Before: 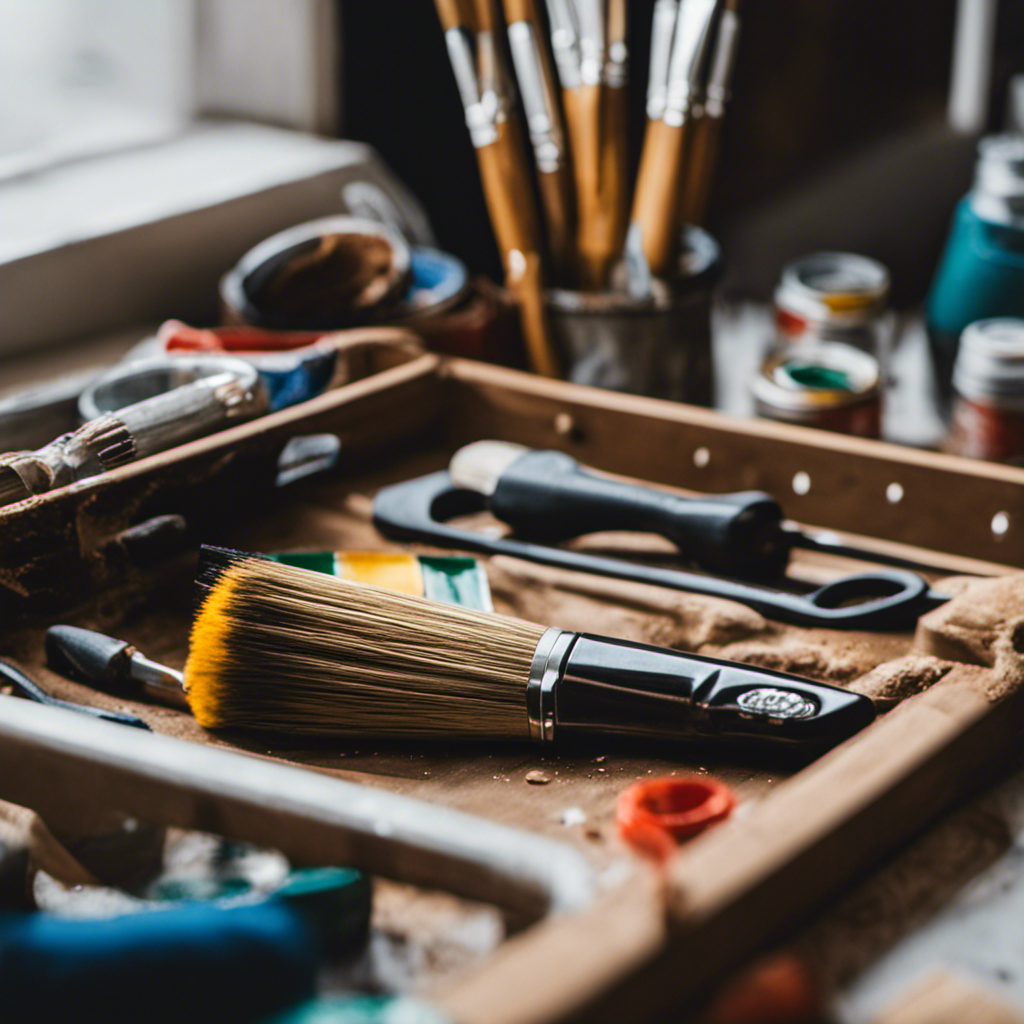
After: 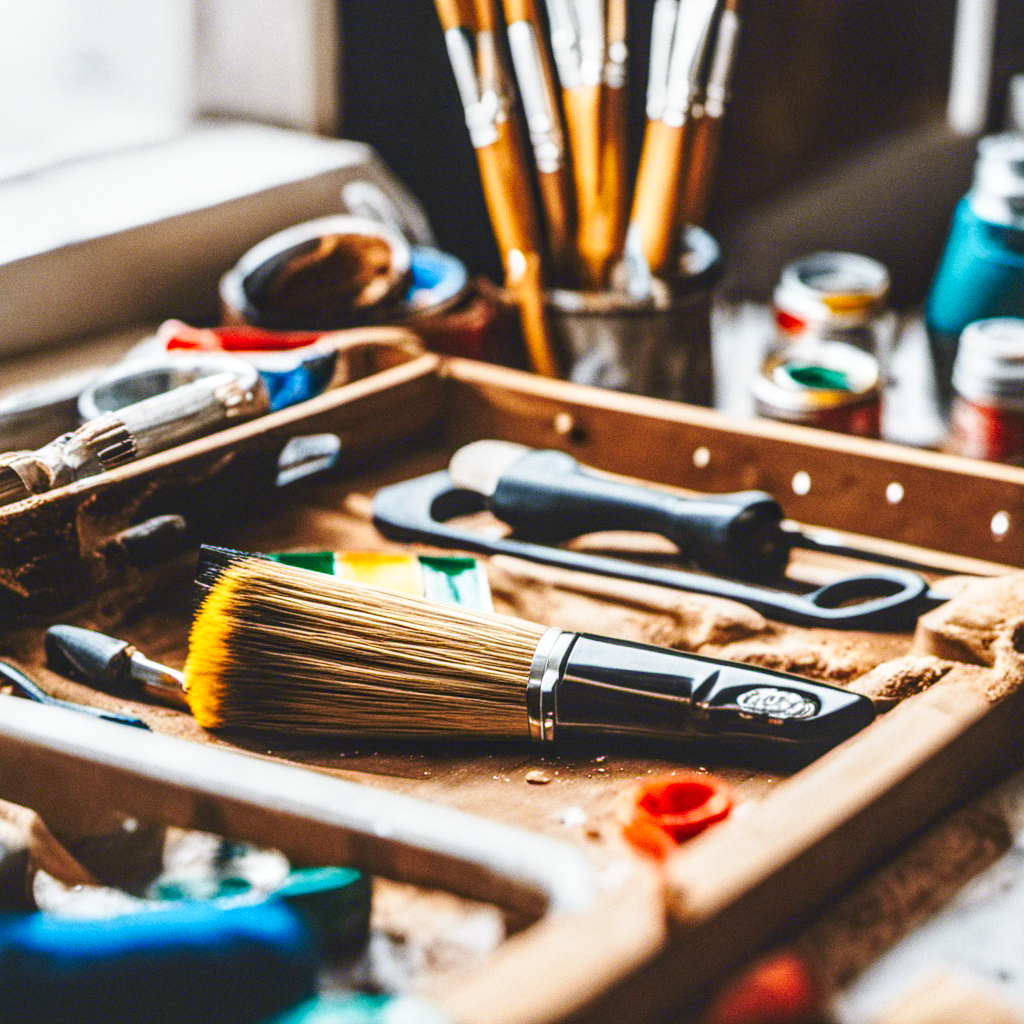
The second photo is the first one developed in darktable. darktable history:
base curve: curves: ch0 [(0, 0) (0.028, 0.03) (0.121, 0.232) (0.46, 0.748) (0.859, 0.968) (1, 1)], preserve colors none
grain: coarseness 0.09 ISO
levels: levels [0, 0.43, 0.984]
local contrast: on, module defaults
